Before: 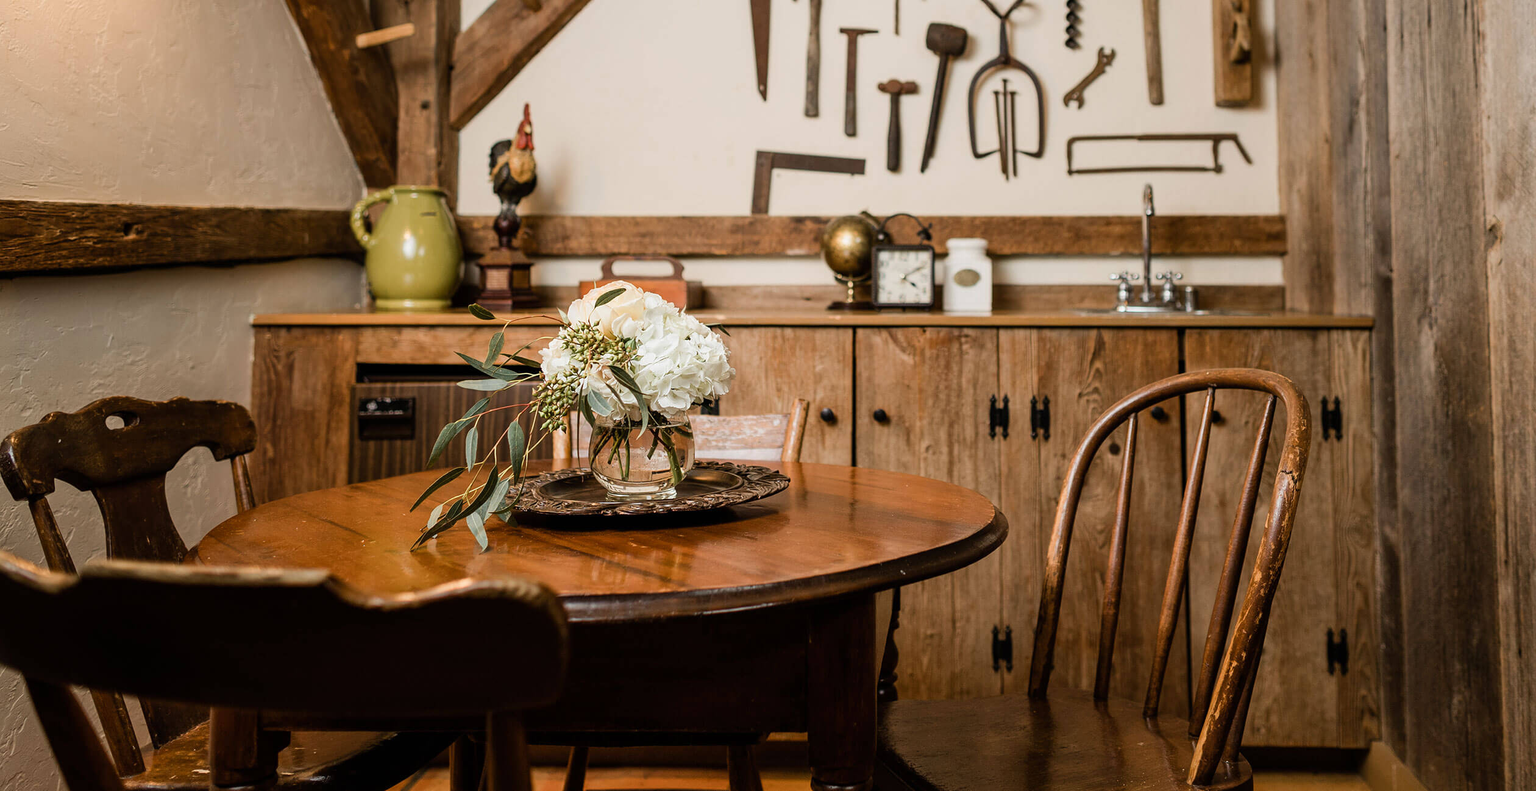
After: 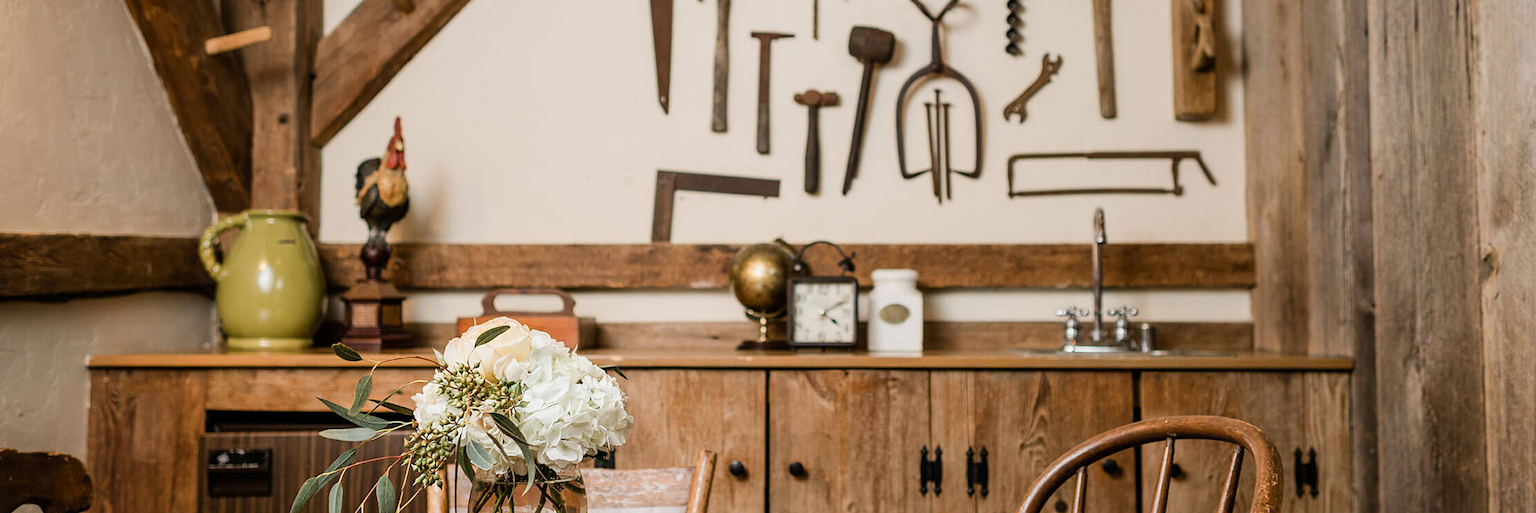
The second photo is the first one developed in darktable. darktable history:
crop and rotate: left 11.349%, bottom 42.416%
